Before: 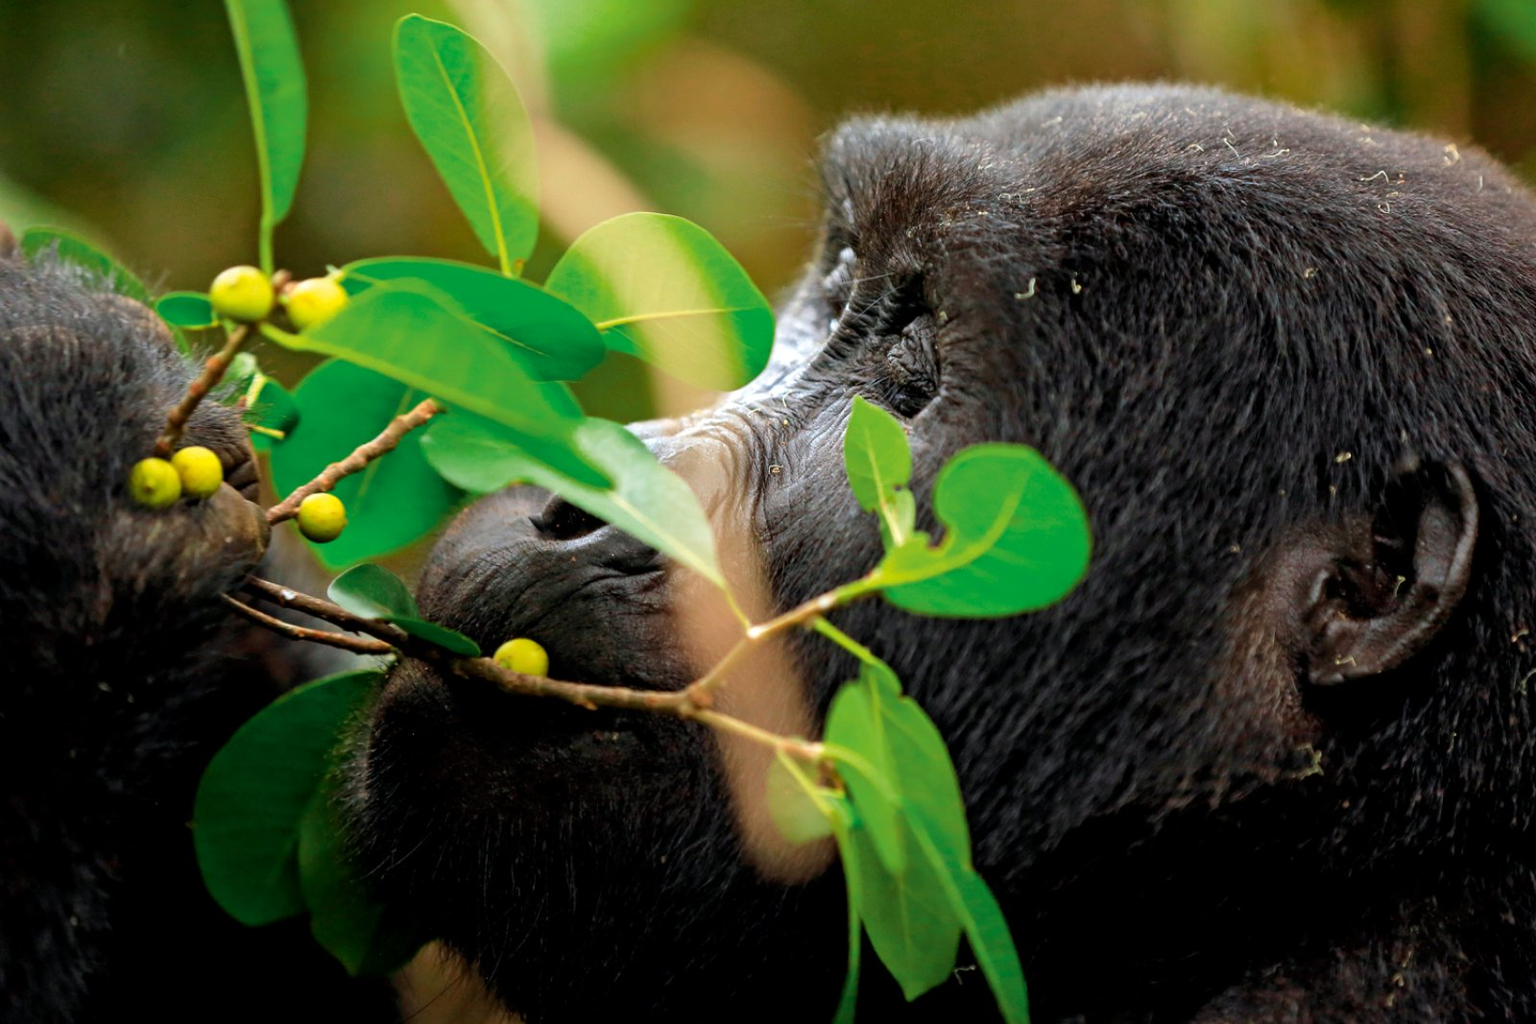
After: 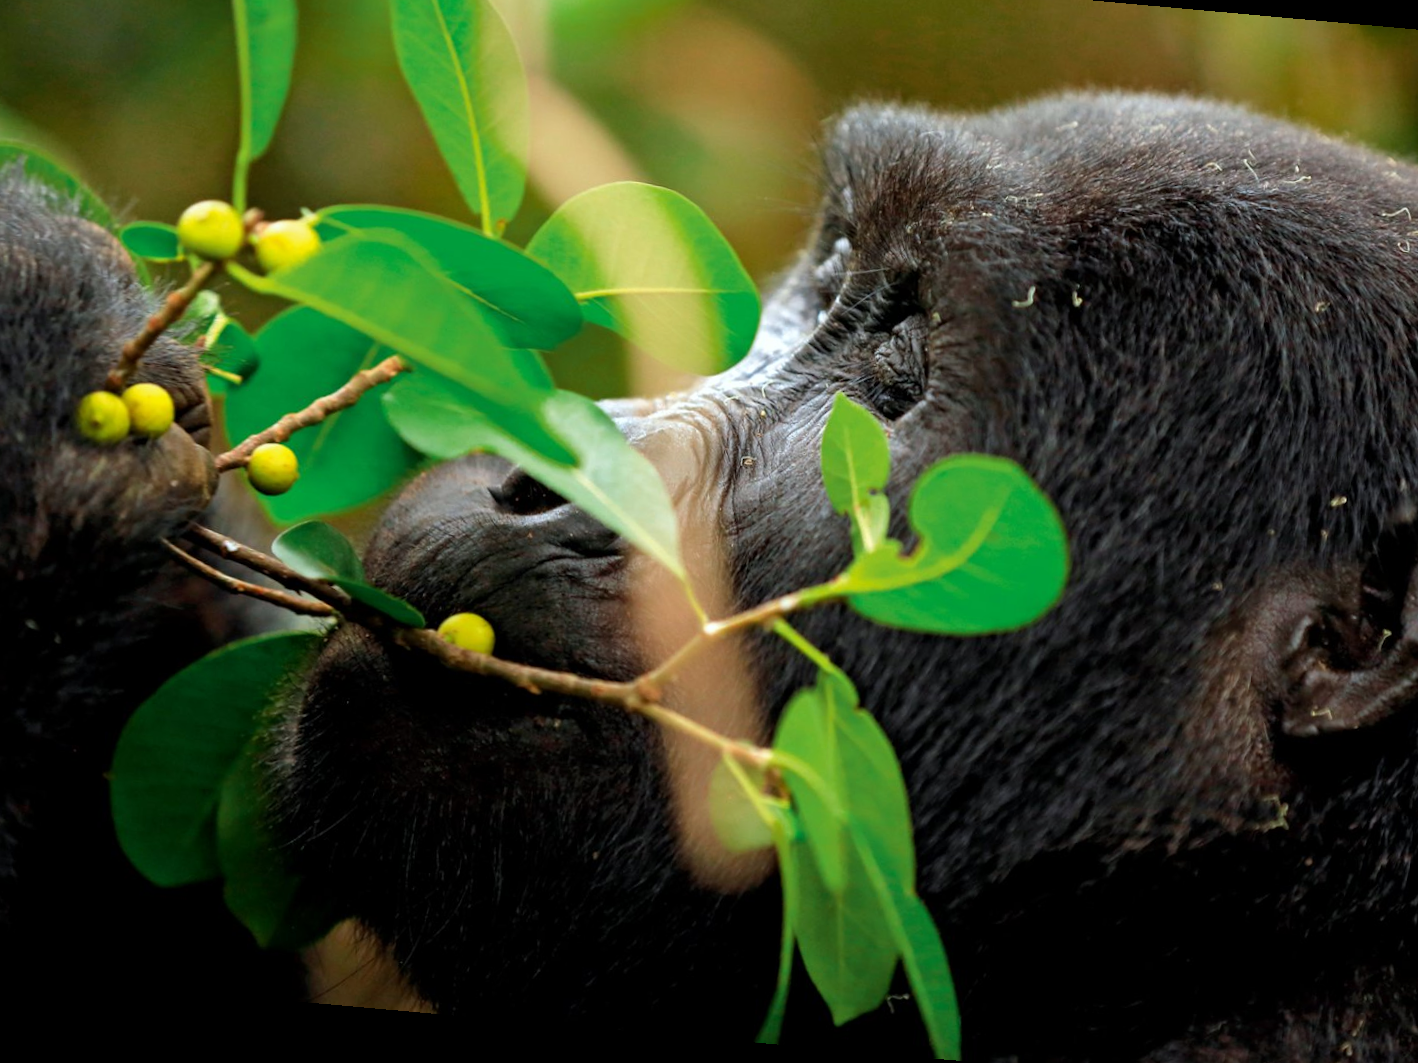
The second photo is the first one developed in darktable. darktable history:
white balance: red 0.978, blue 0.999
crop: left 6.446%, top 8.188%, right 9.538%, bottom 3.548%
rotate and perspective: rotation 5.12°, automatic cropping off
